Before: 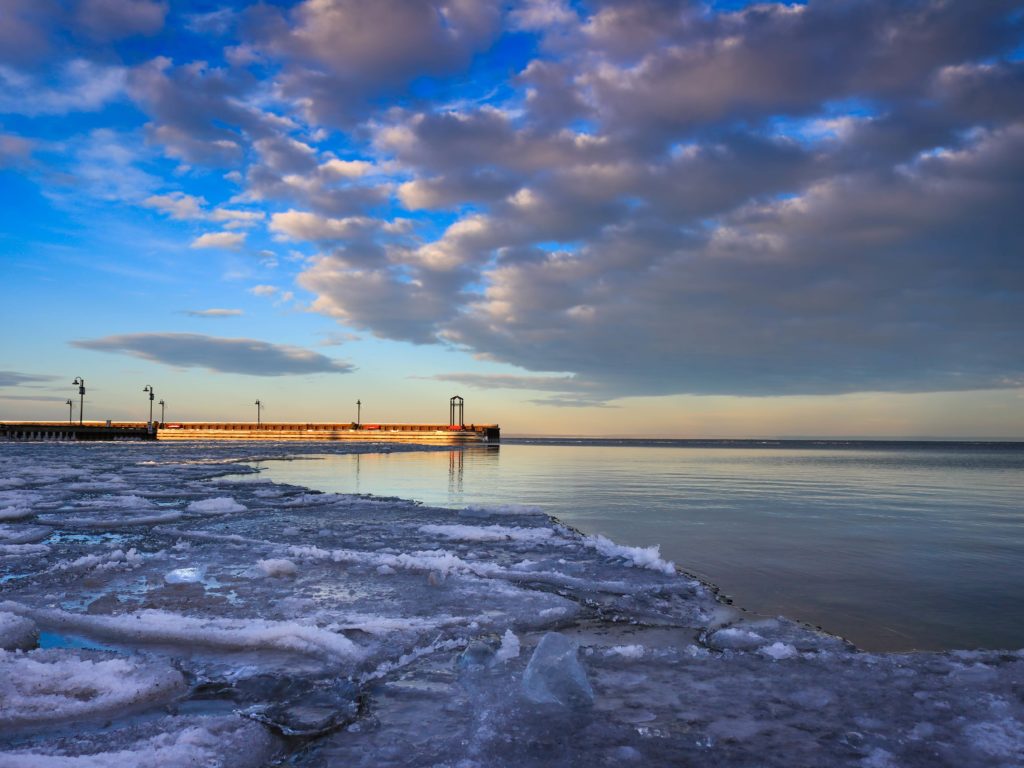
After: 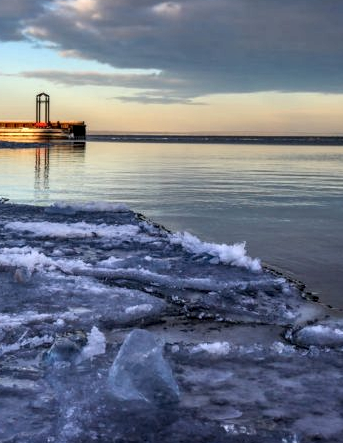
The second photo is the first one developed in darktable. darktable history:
crop: left 40.481%, top 39.537%, right 25.945%, bottom 2.766%
local contrast: highlights 21%, shadows 69%, detail 170%
